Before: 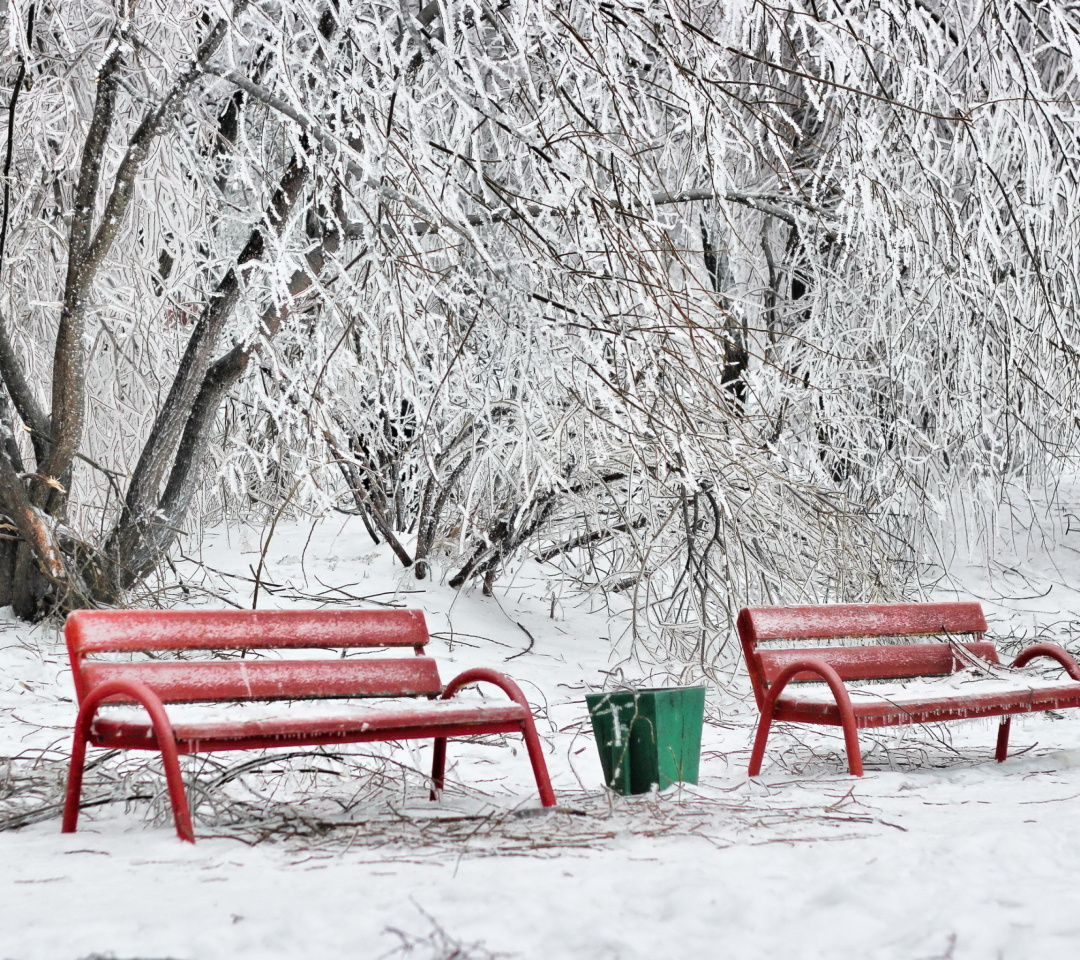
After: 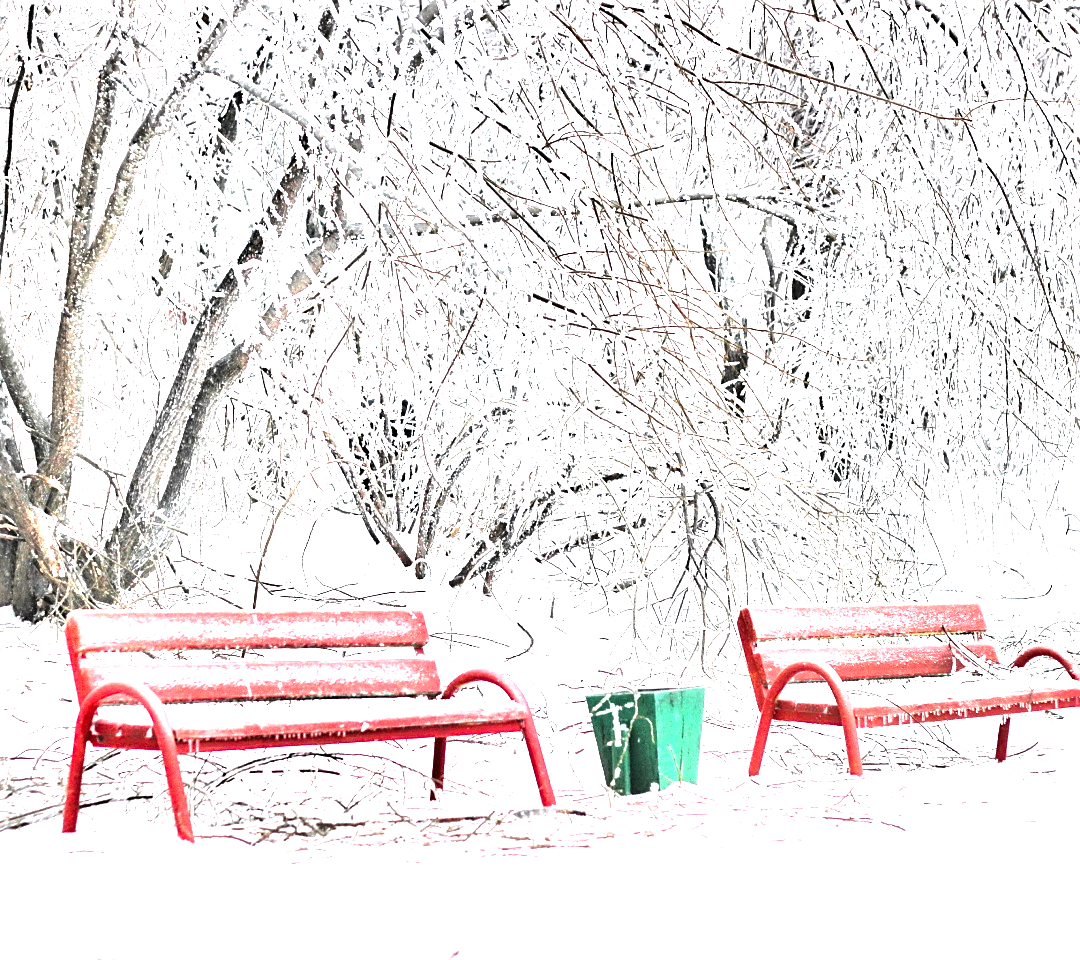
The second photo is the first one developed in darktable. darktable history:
exposure: exposure 2.218 EV, compensate exposure bias true, compensate highlight preservation false
sharpen: on, module defaults
